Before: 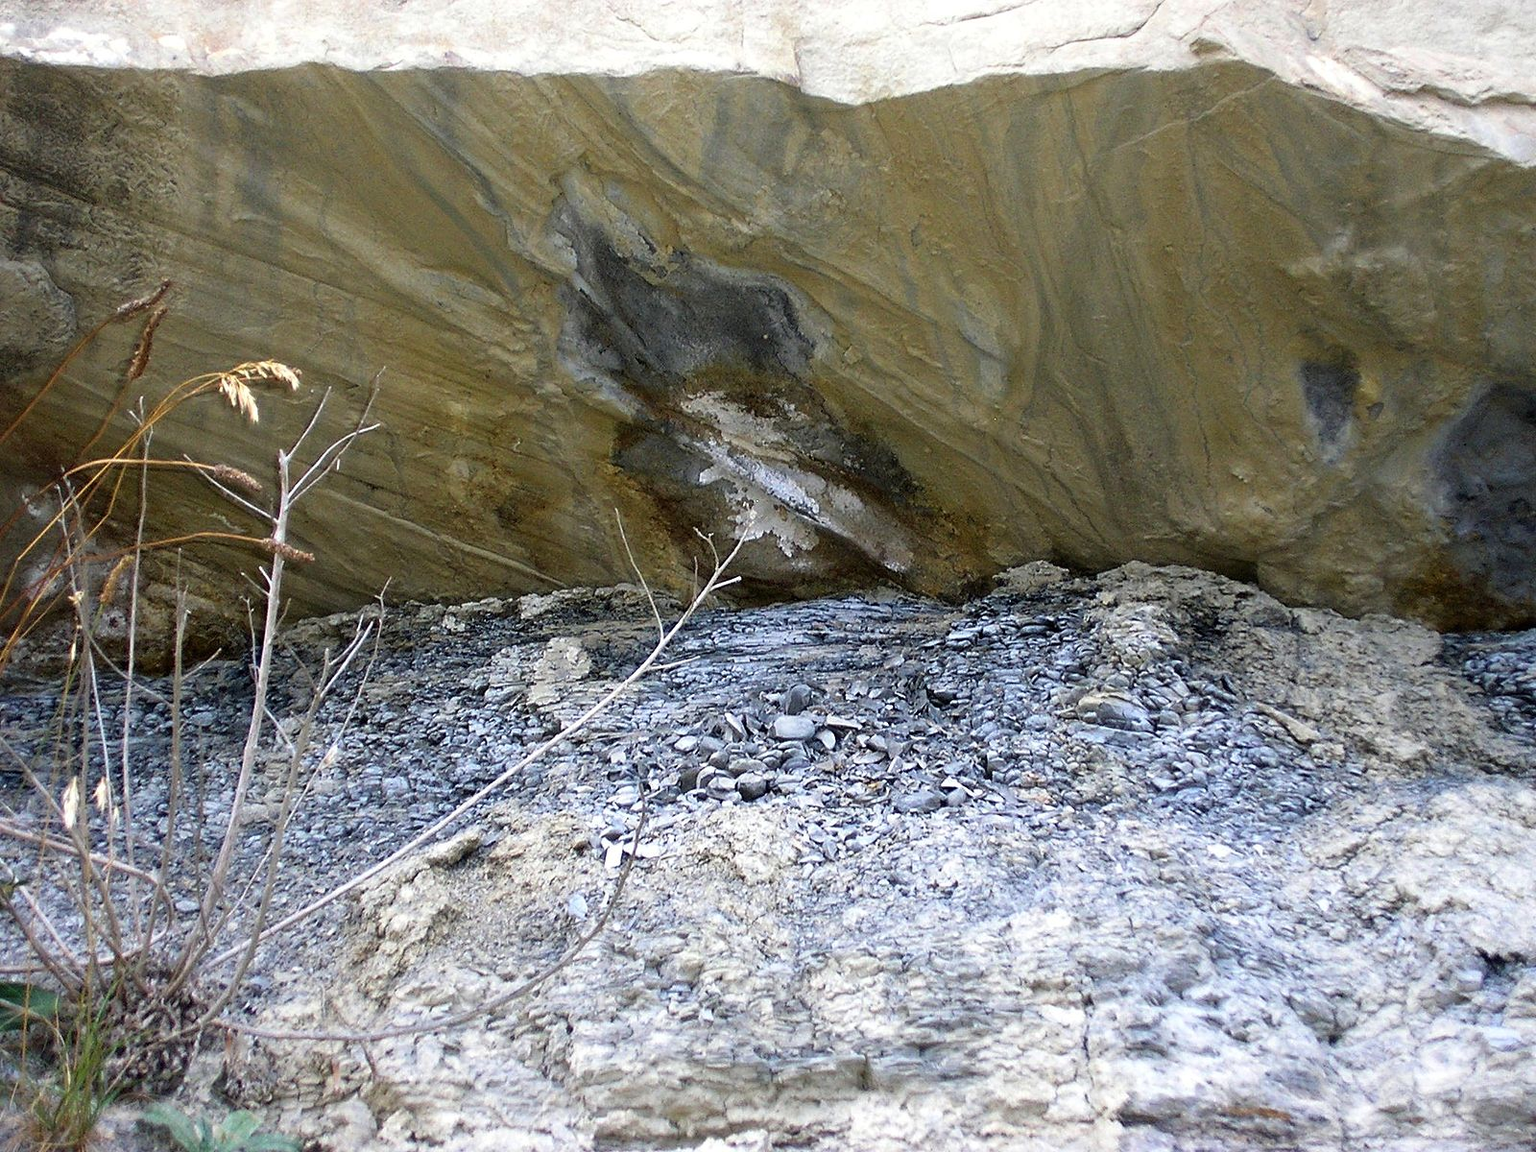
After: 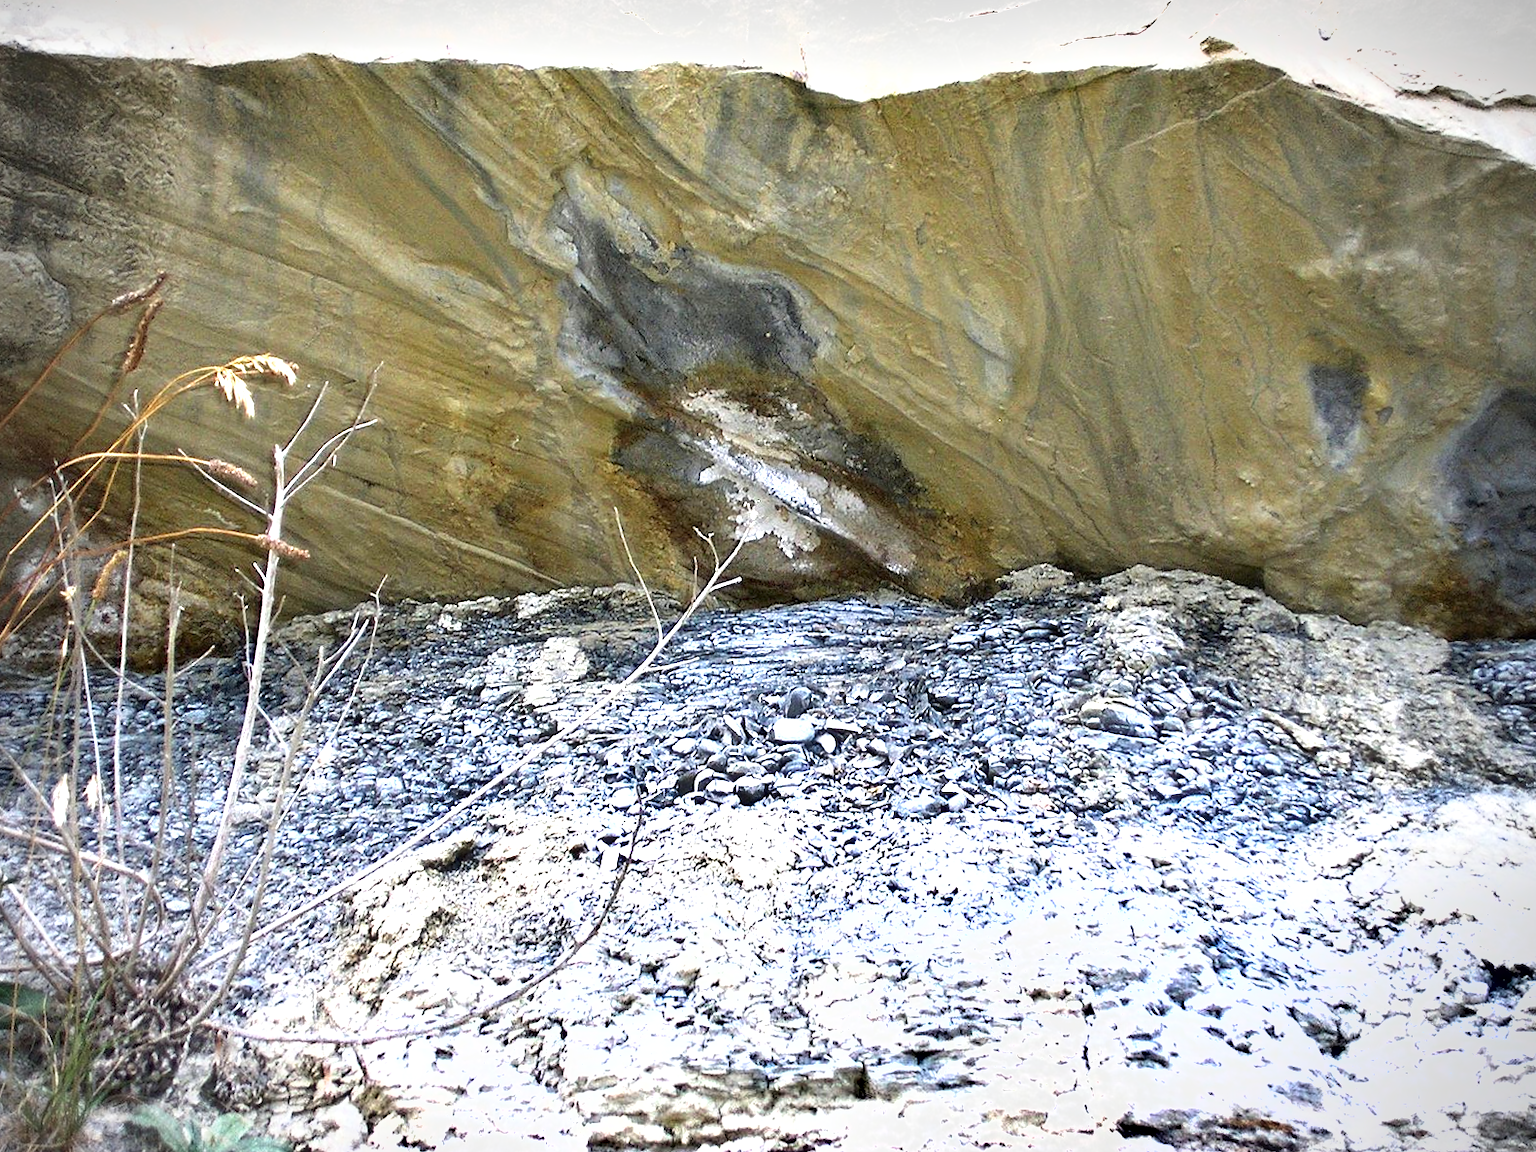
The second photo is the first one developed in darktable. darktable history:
crop and rotate: angle -0.5°
exposure: black level correction 0, exposure 1.1 EV, compensate highlight preservation false
vignetting: on, module defaults
shadows and highlights: shadows color adjustment 97.66%, soften with gaussian
